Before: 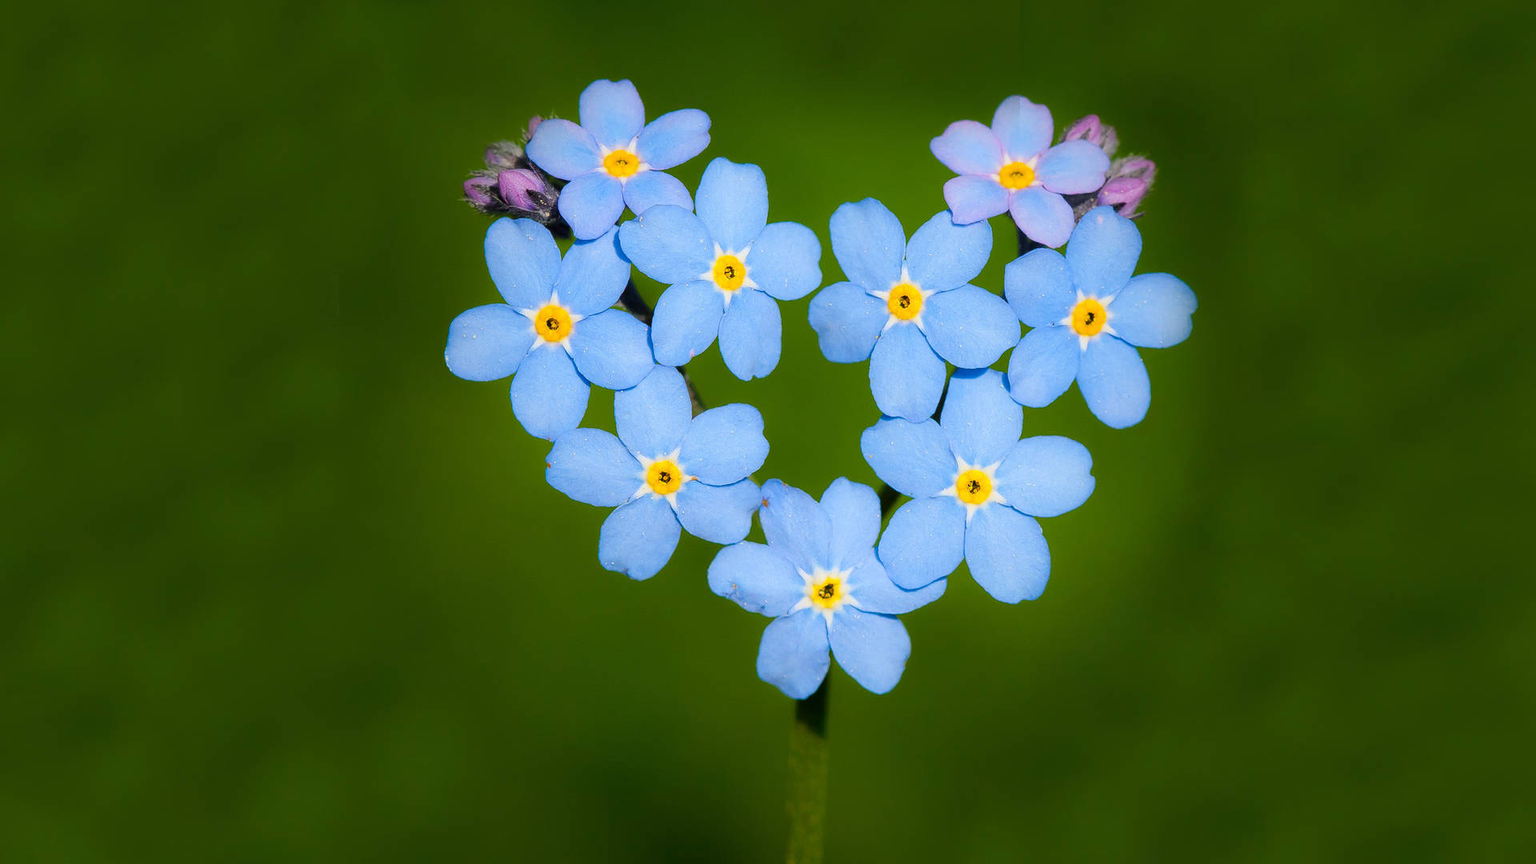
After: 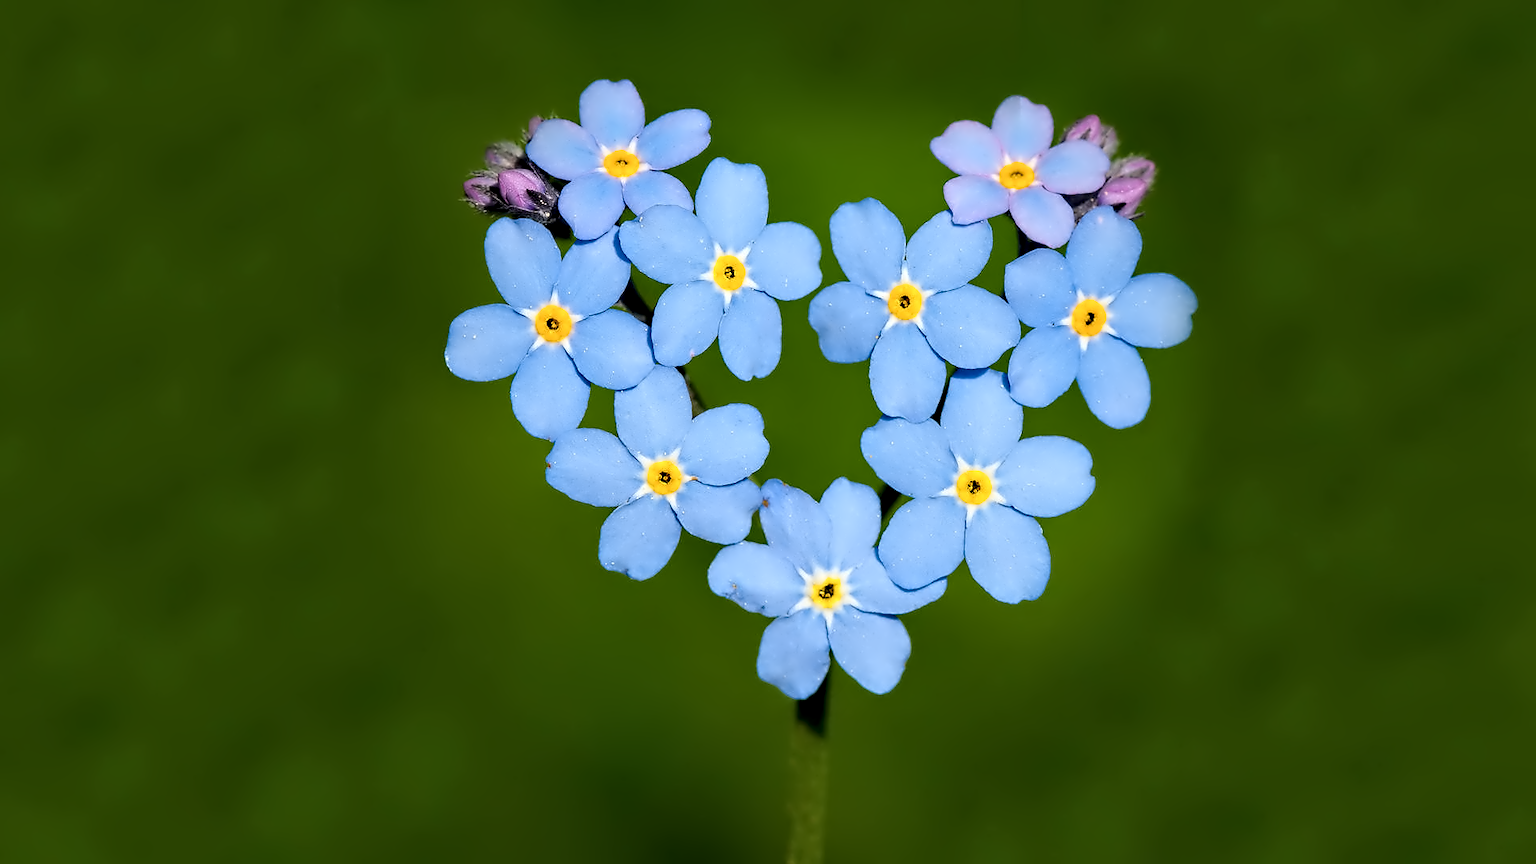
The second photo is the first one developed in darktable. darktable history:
contrast equalizer: y [[0.5, 0.542, 0.583, 0.625, 0.667, 0.708], [0.5 ×6], [0.5 ×6], [0, 0.033, 0.067, 0.1, 0.133, 0.167], [0, 0.05, 0.1, 0.15, 0.2, 0.25]]
